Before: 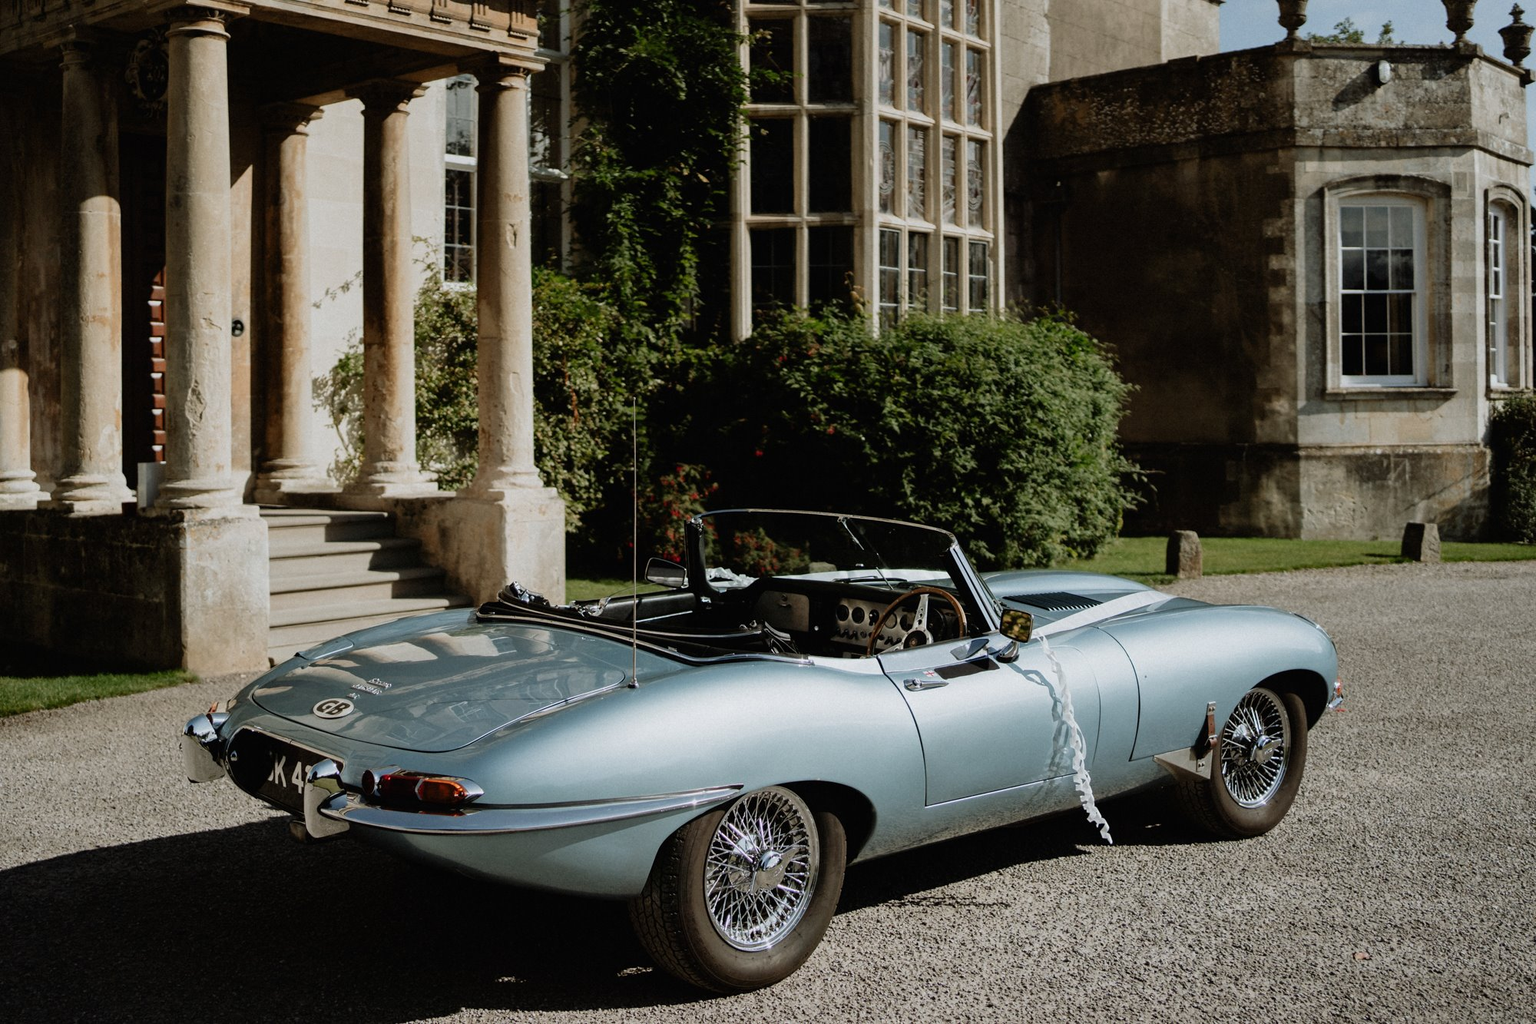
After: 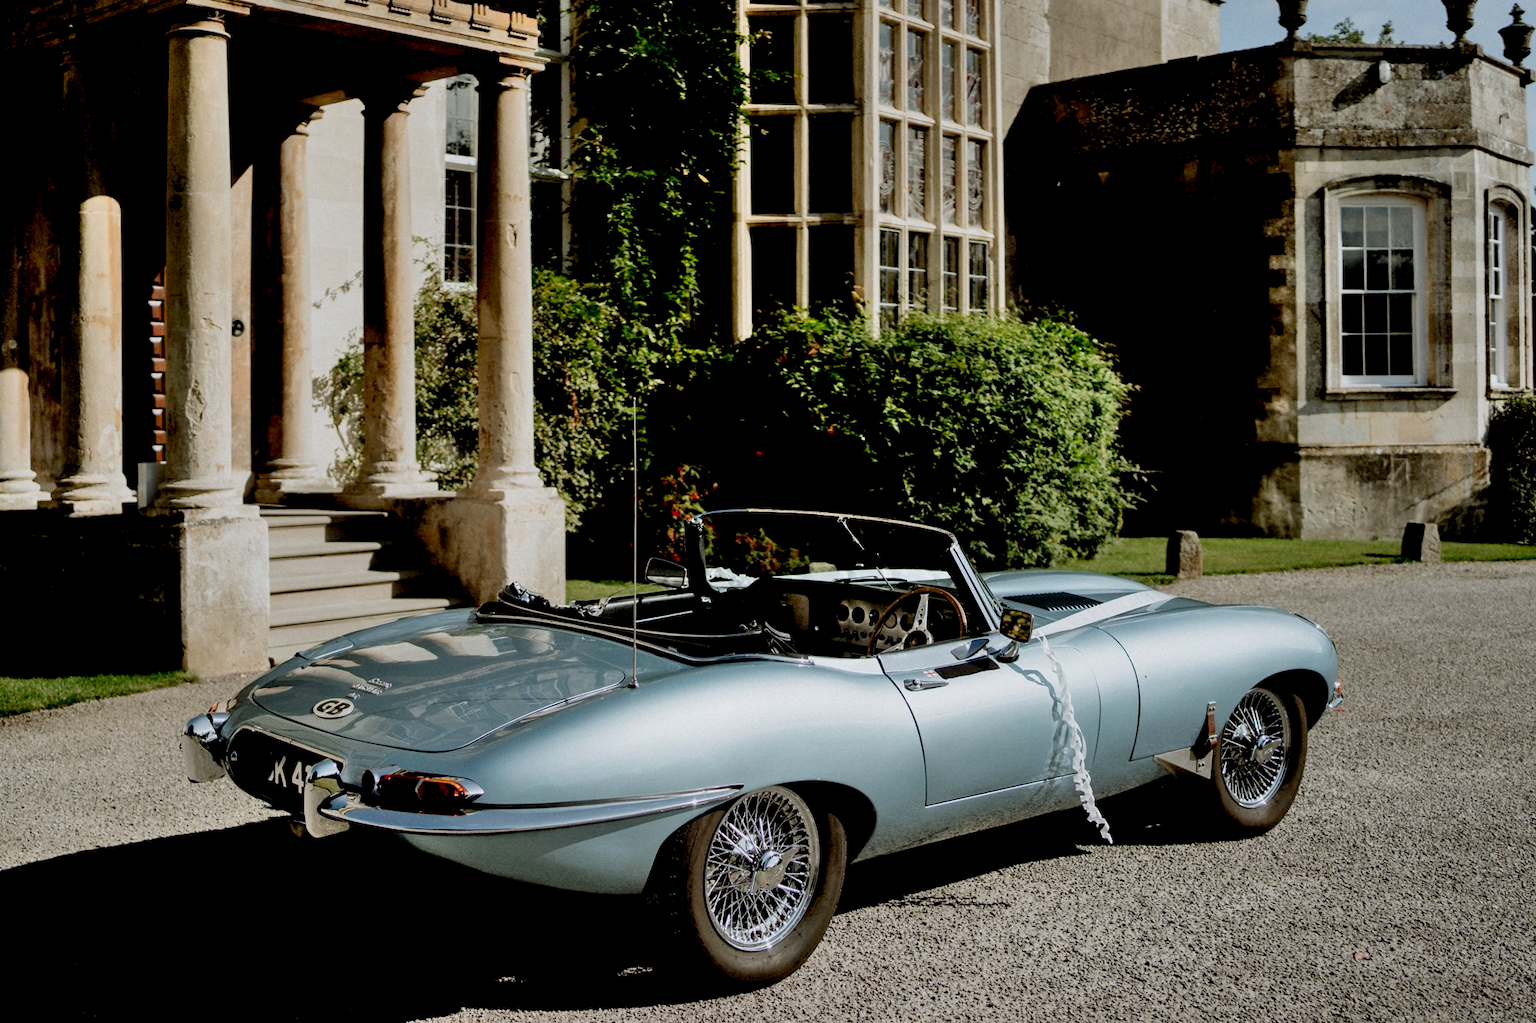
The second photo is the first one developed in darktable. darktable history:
tone equalizer: on, module defaults
exposure: black level correction 0.016, exposure -0.009 EV, compensate highlight preservation false
shadows and highlights: soften with gaussian
color balance: on, module defaults
